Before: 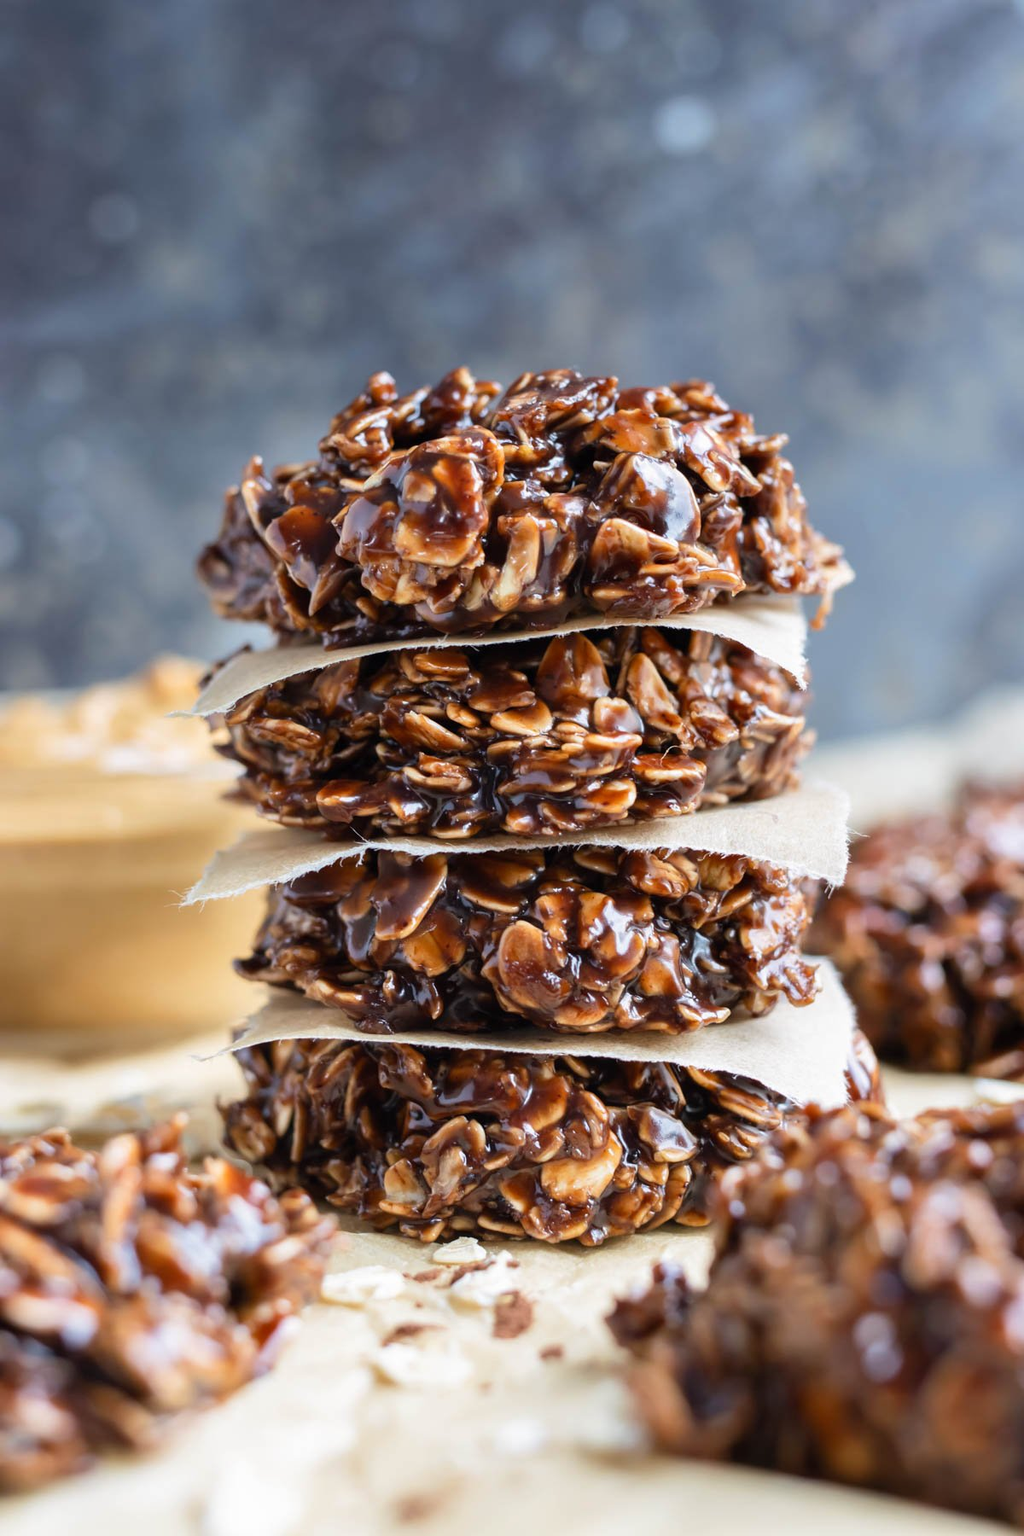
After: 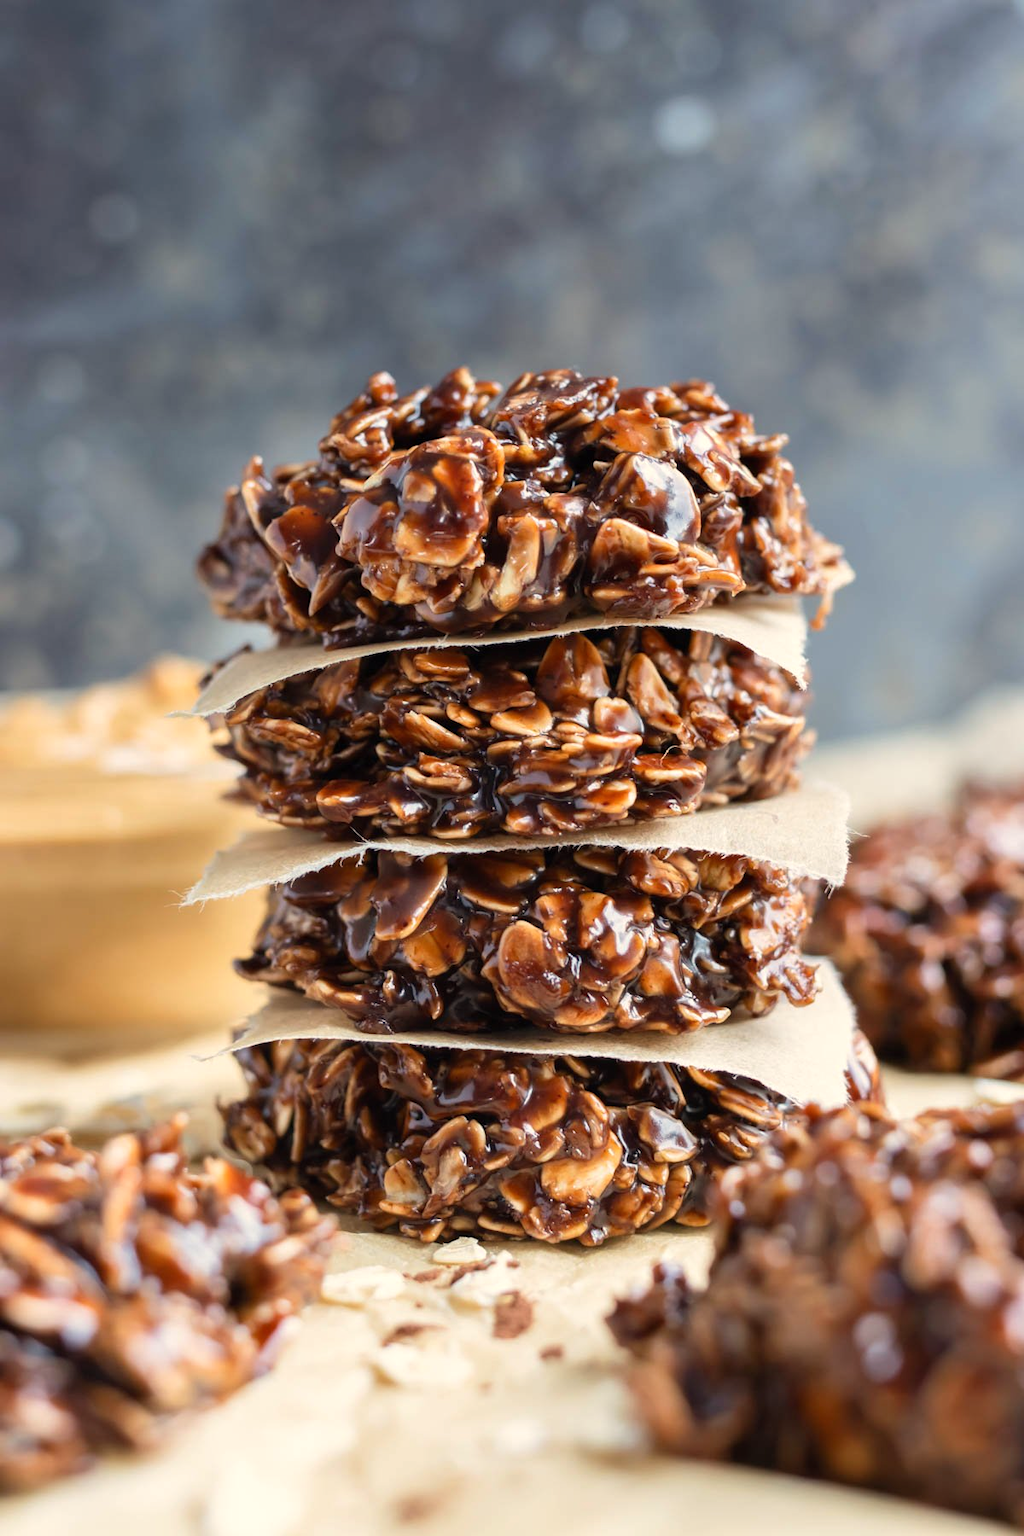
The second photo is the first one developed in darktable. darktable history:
white balance: red 1.045, blue 0.932
tone equalizer: on, module defaults
